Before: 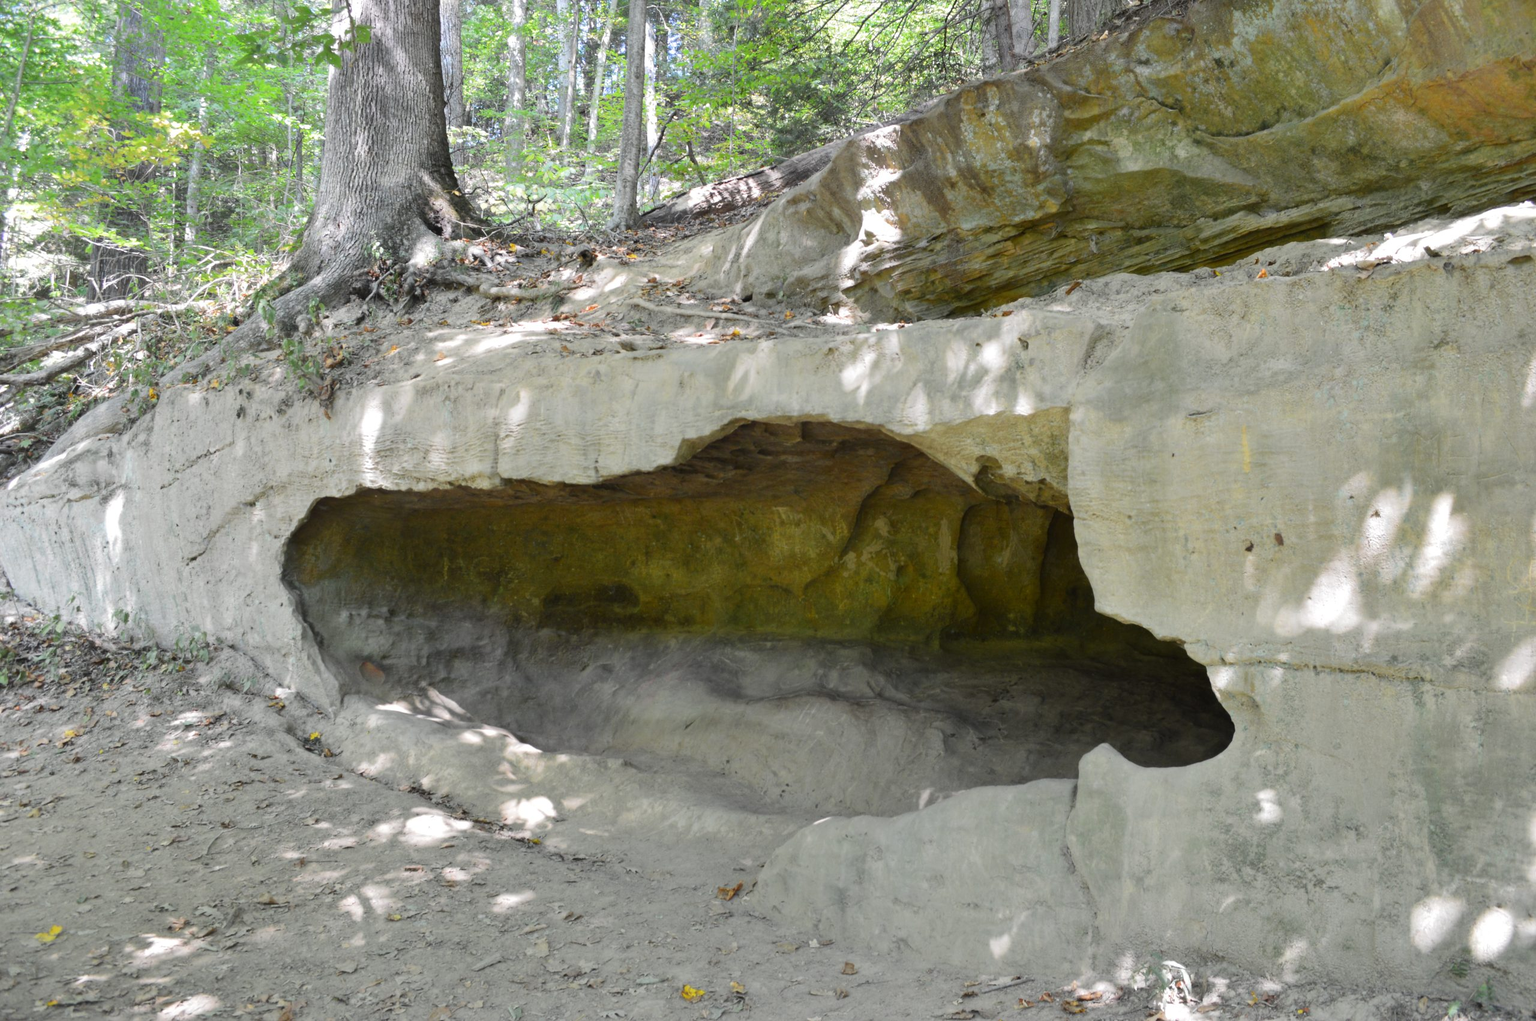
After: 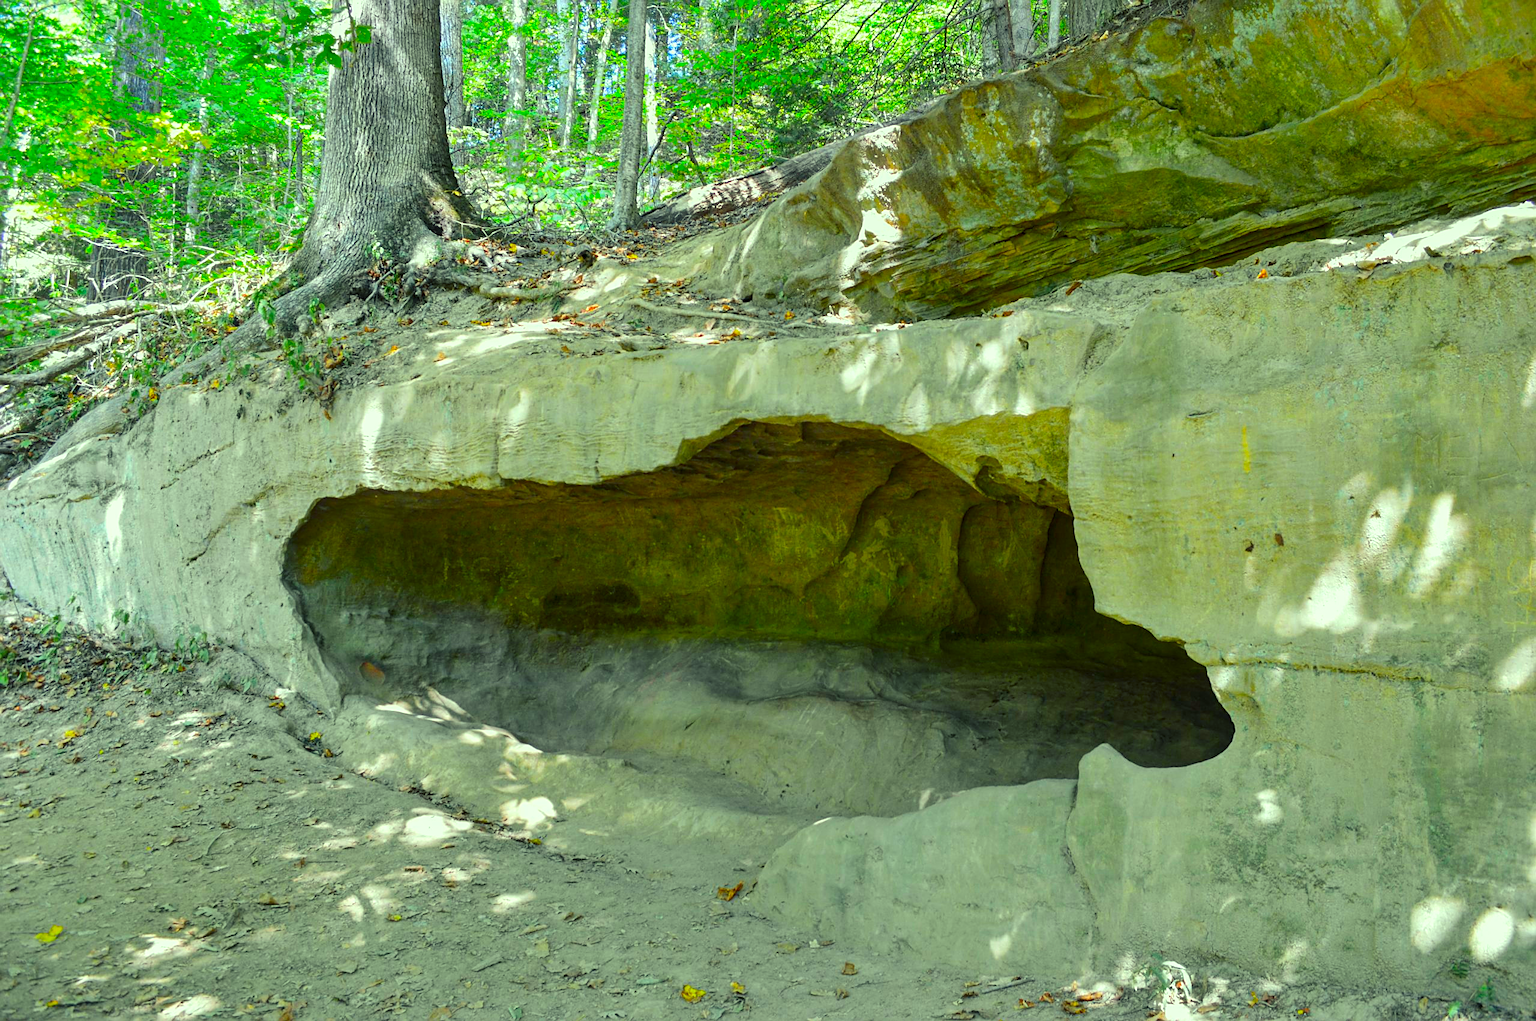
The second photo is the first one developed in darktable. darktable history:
color balance rgb: shadows lift › chroma 2.048%, shadows lift › hue 217.74°, perceptual saturation grading › global saturation 16.907%
local contrast: on, module defaults
color correction: highlights a* -11.14, highlights b* 9.83, saturation 1.71
sharpen: on, module defaults
